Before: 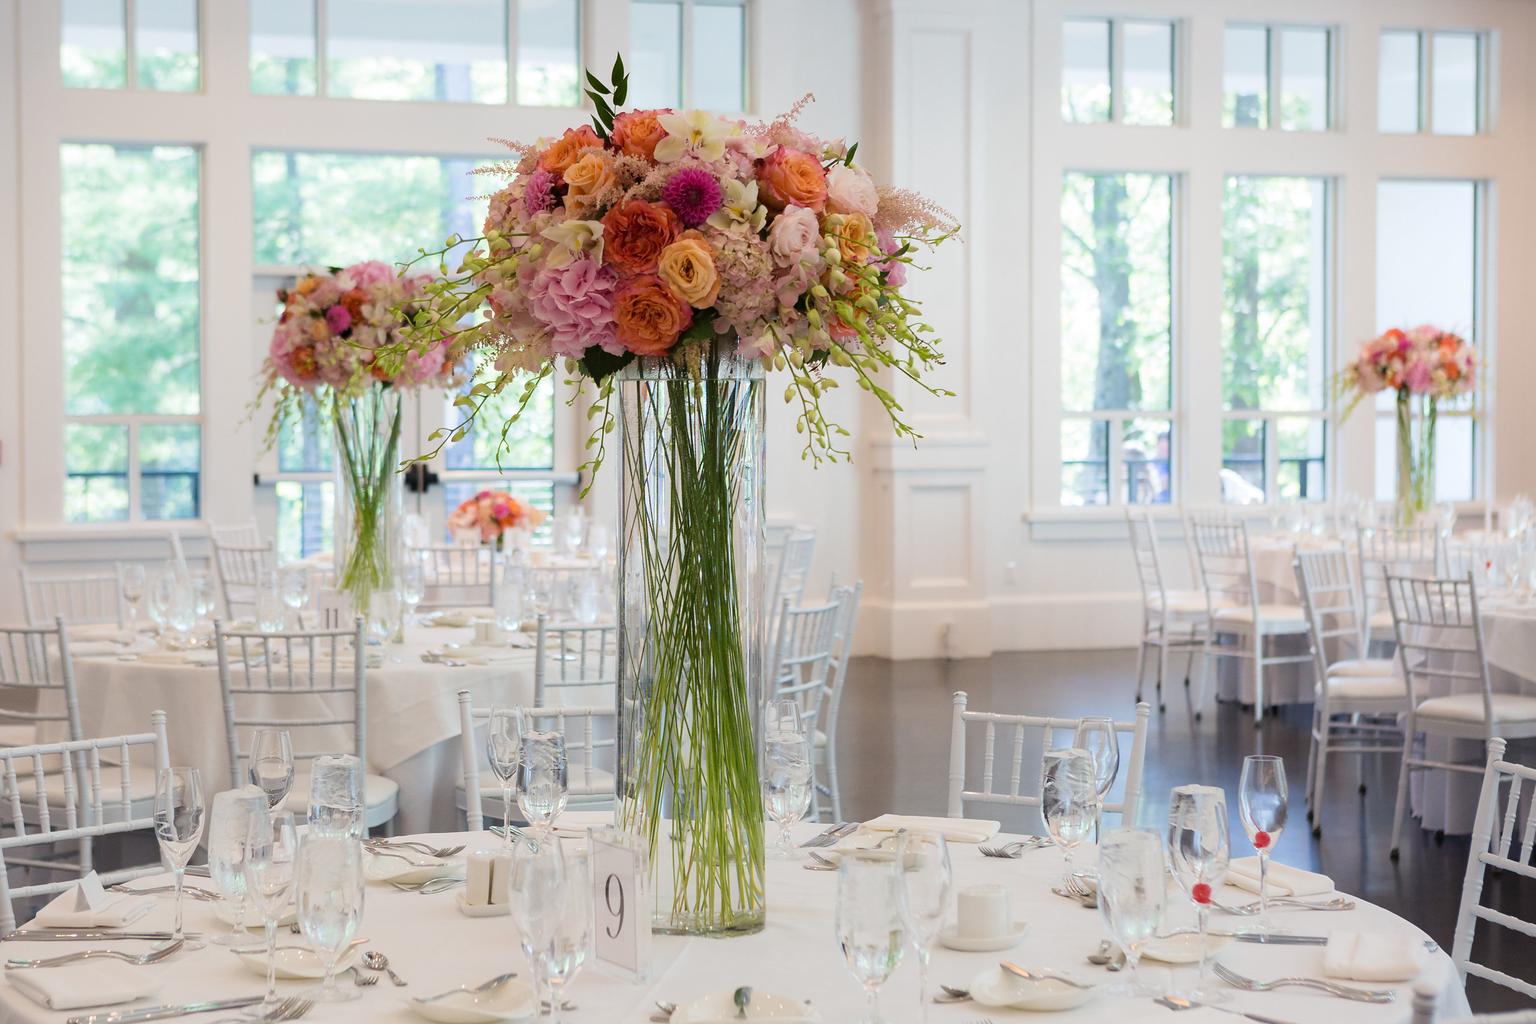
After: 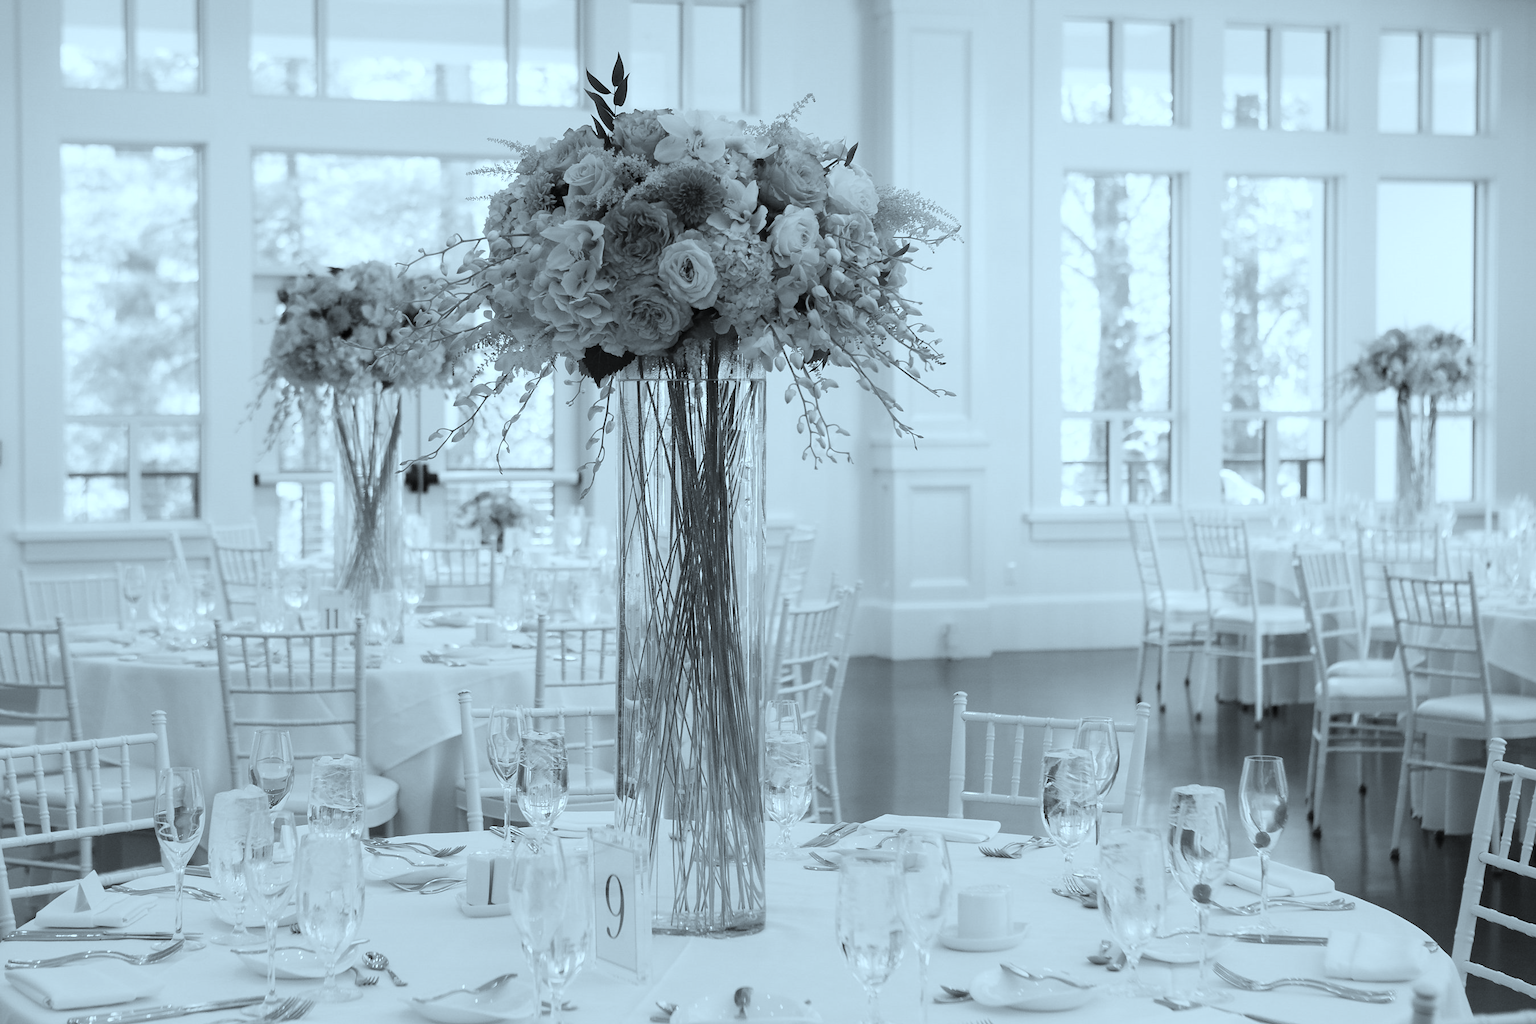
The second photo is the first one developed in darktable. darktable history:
white balance: emerald 1
contrast brightness saturation: saturation -1
color correction: highlights a* -12.64, highlights b* -18.1, saturation 0.7
